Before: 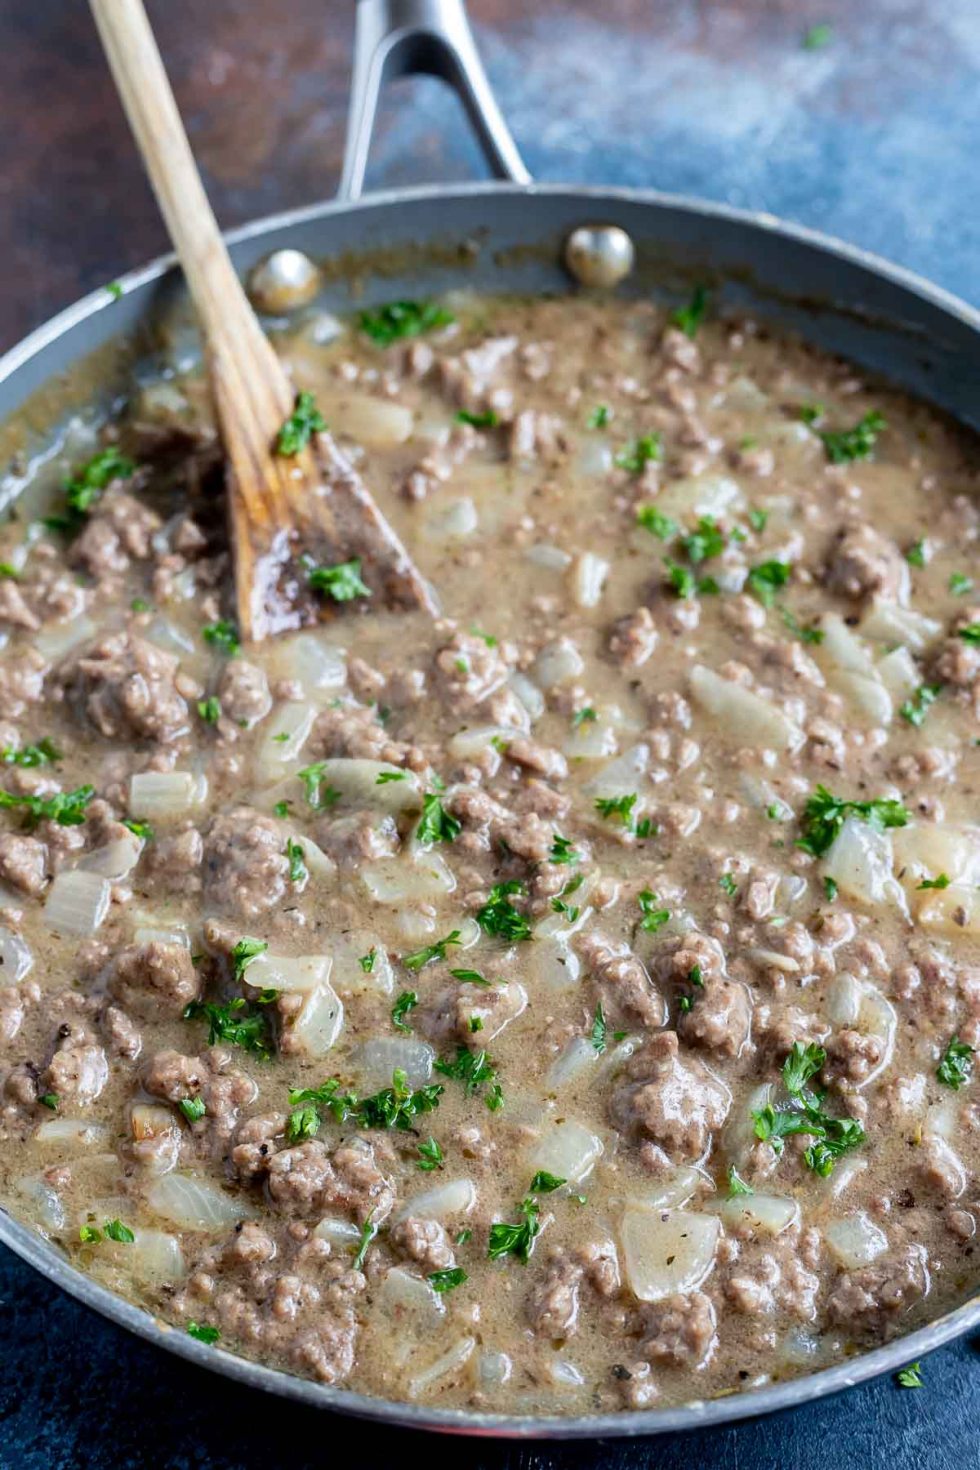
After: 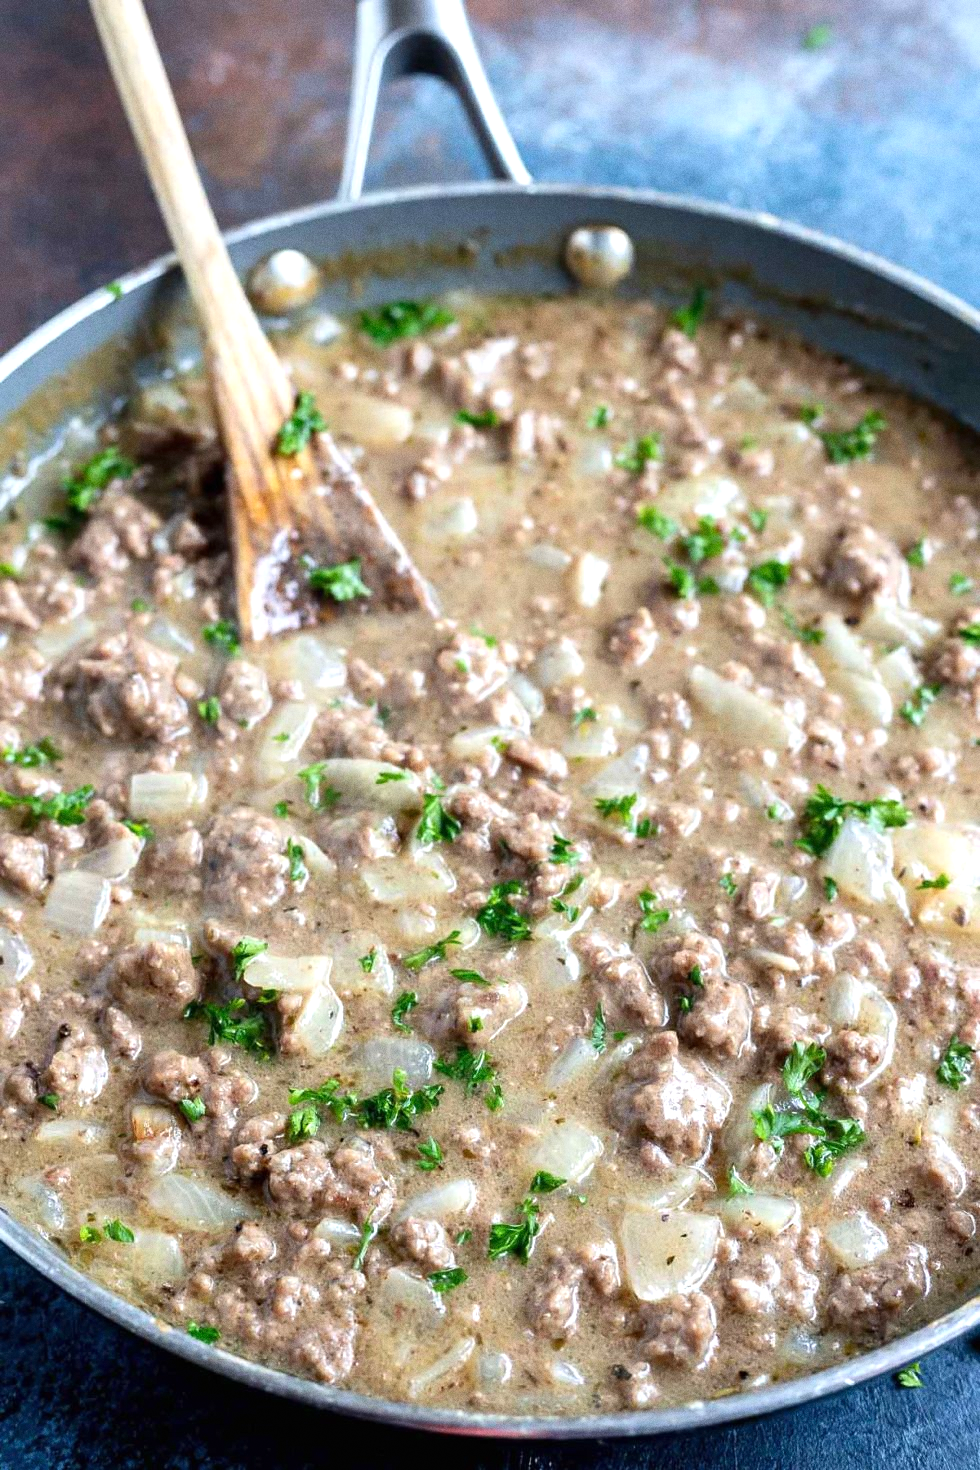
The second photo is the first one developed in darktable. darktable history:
grain: coarseness 0.09 ISO
exposure: black level correction 0, exposure 0.5 EV, compensate highlight preservation false
